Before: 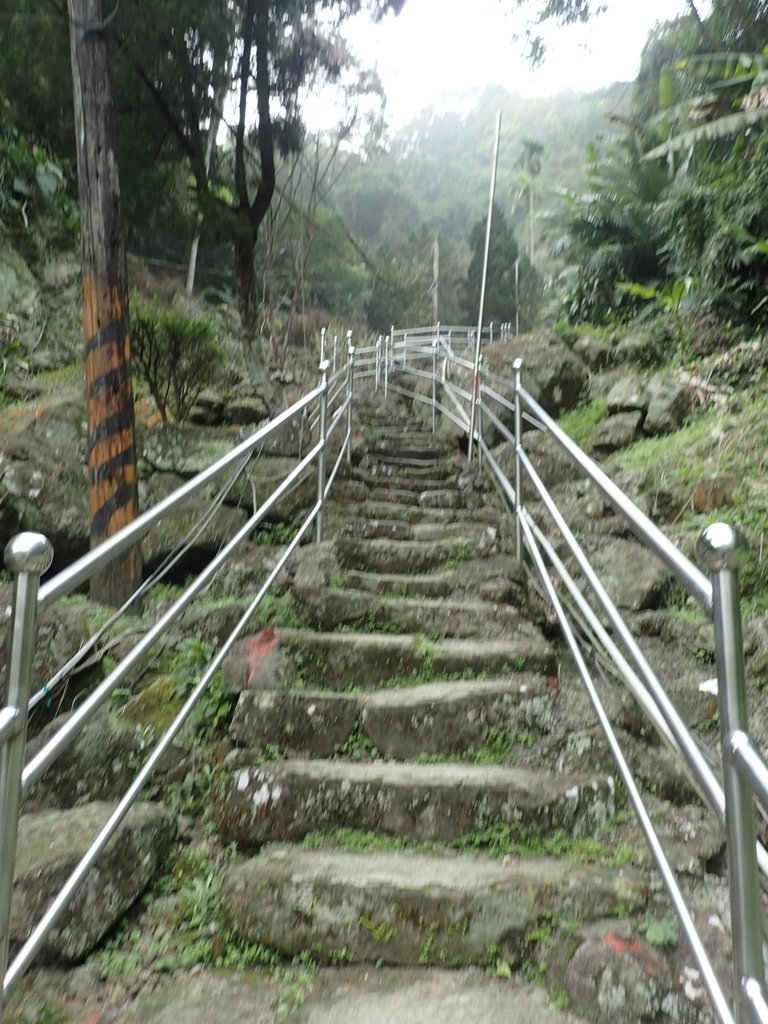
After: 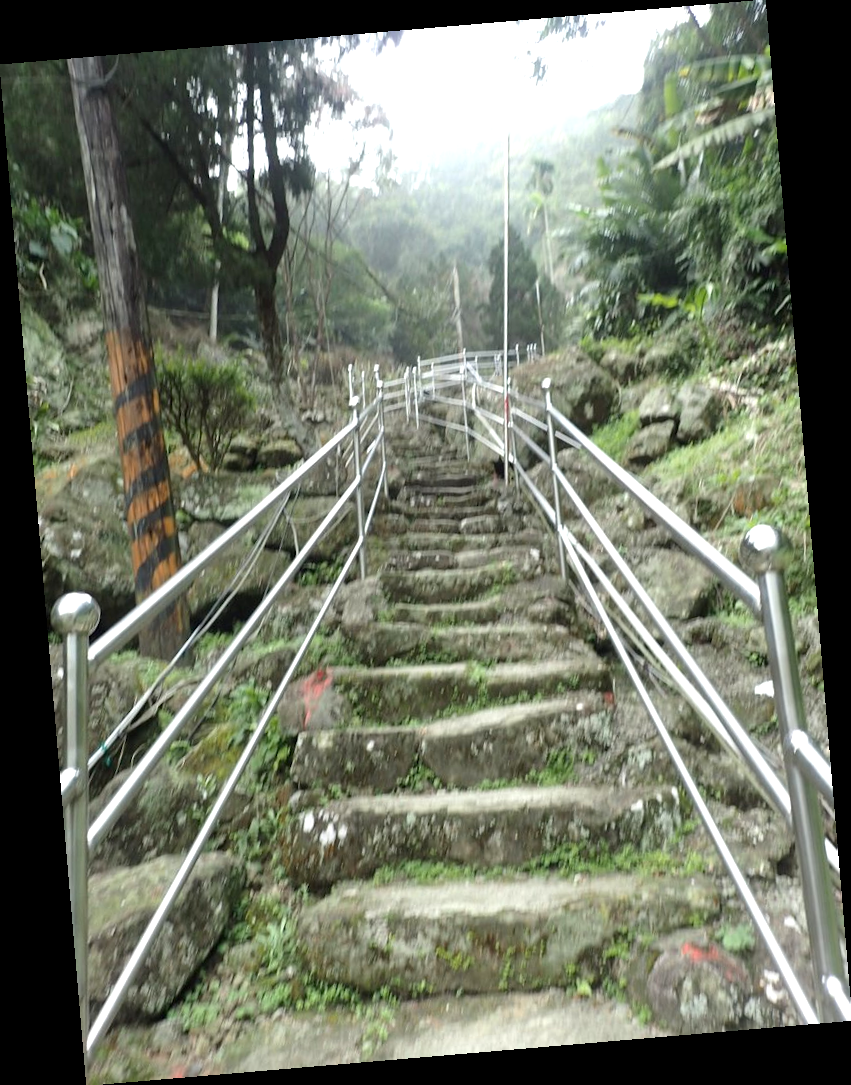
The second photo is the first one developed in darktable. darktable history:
rotate and perspective: rotation -4.86°, automatic cropping off
white balance: emerald 1
exposure: black level correction 0.001, exposure 0.5 EV, compensate exposure bias true, compensate highlight preservation false
